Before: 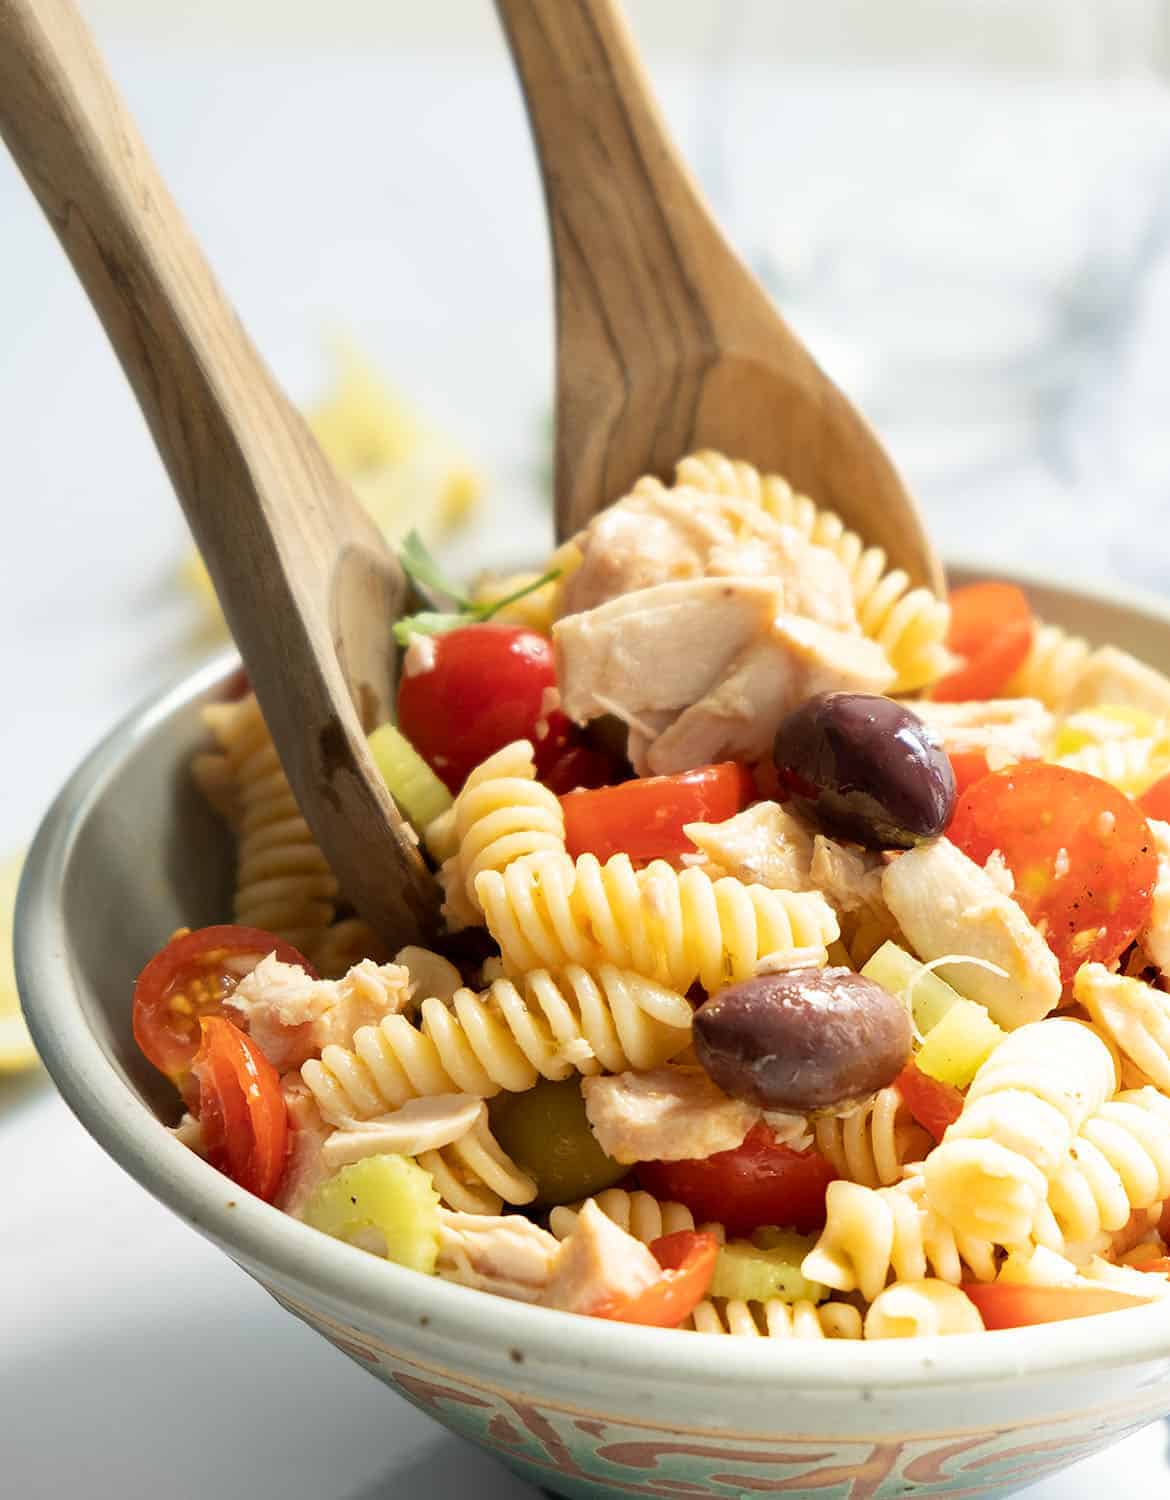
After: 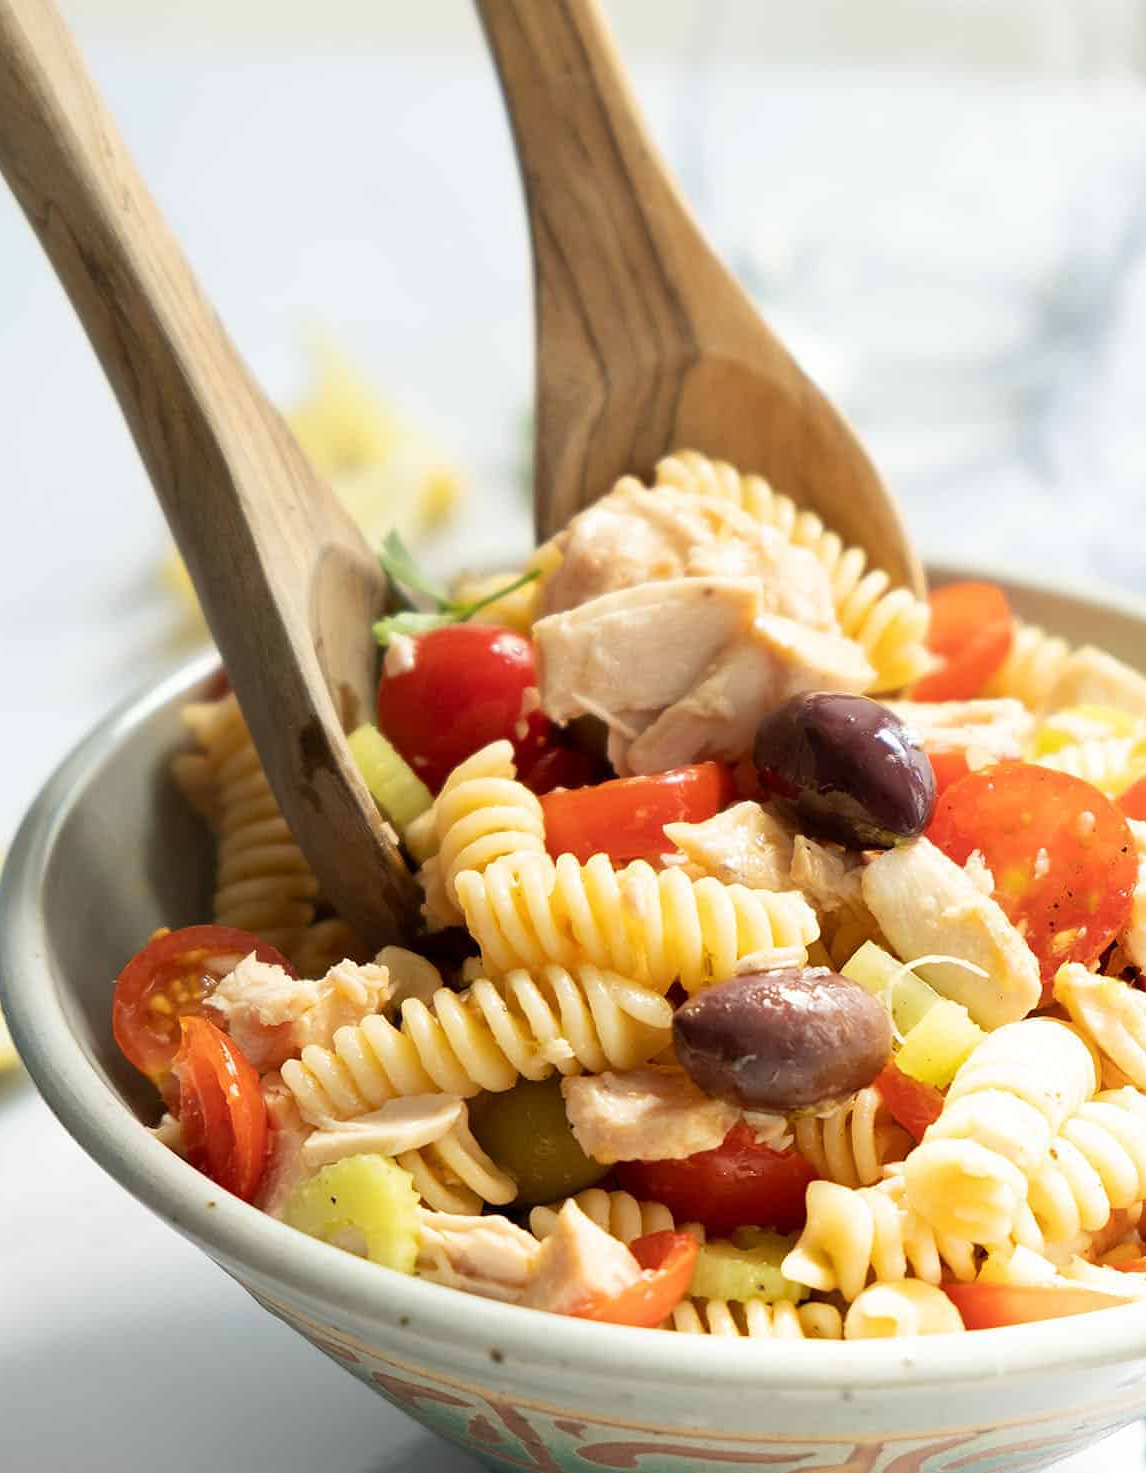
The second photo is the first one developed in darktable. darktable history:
crop: left 1.724%, right 0.283%, bottom 1.734%
